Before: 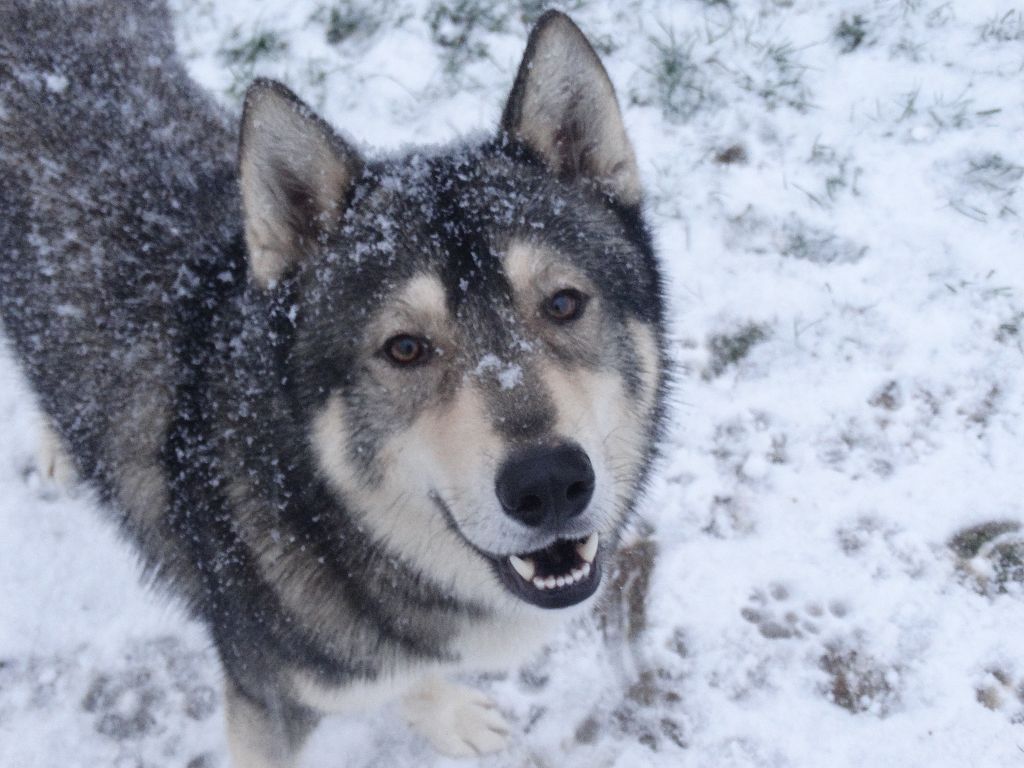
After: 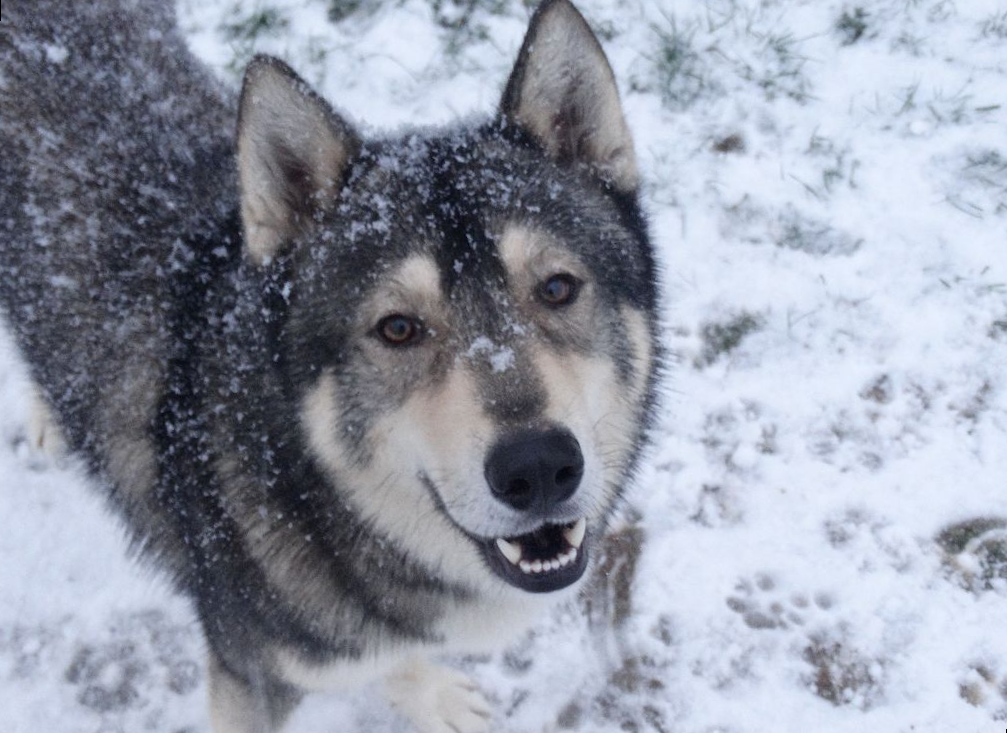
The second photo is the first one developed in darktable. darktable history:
rotate and perspective: rotation 1.57°, crop left 0.018, crop right 0.982, crop top 0.039, crop bottom 0.961
exposure: black level correction 0.002, compensate highlight preservation false
